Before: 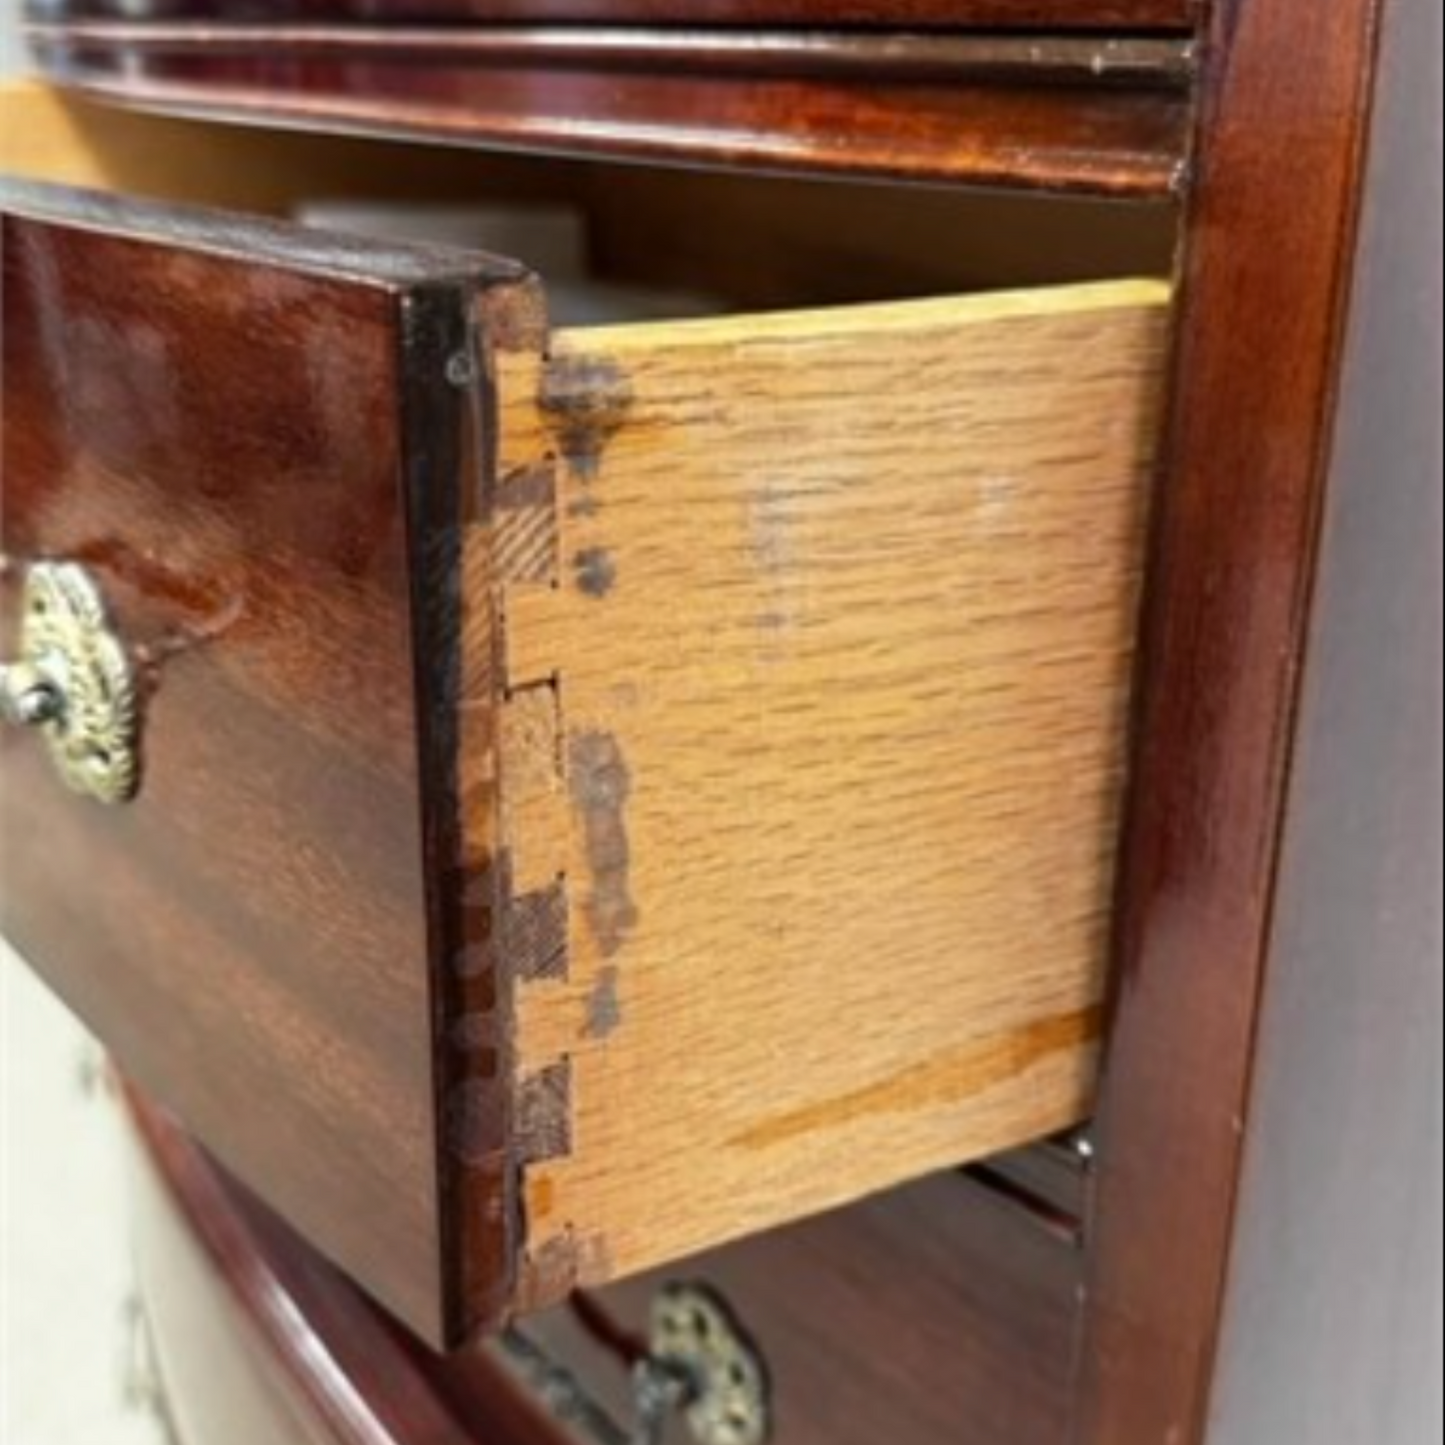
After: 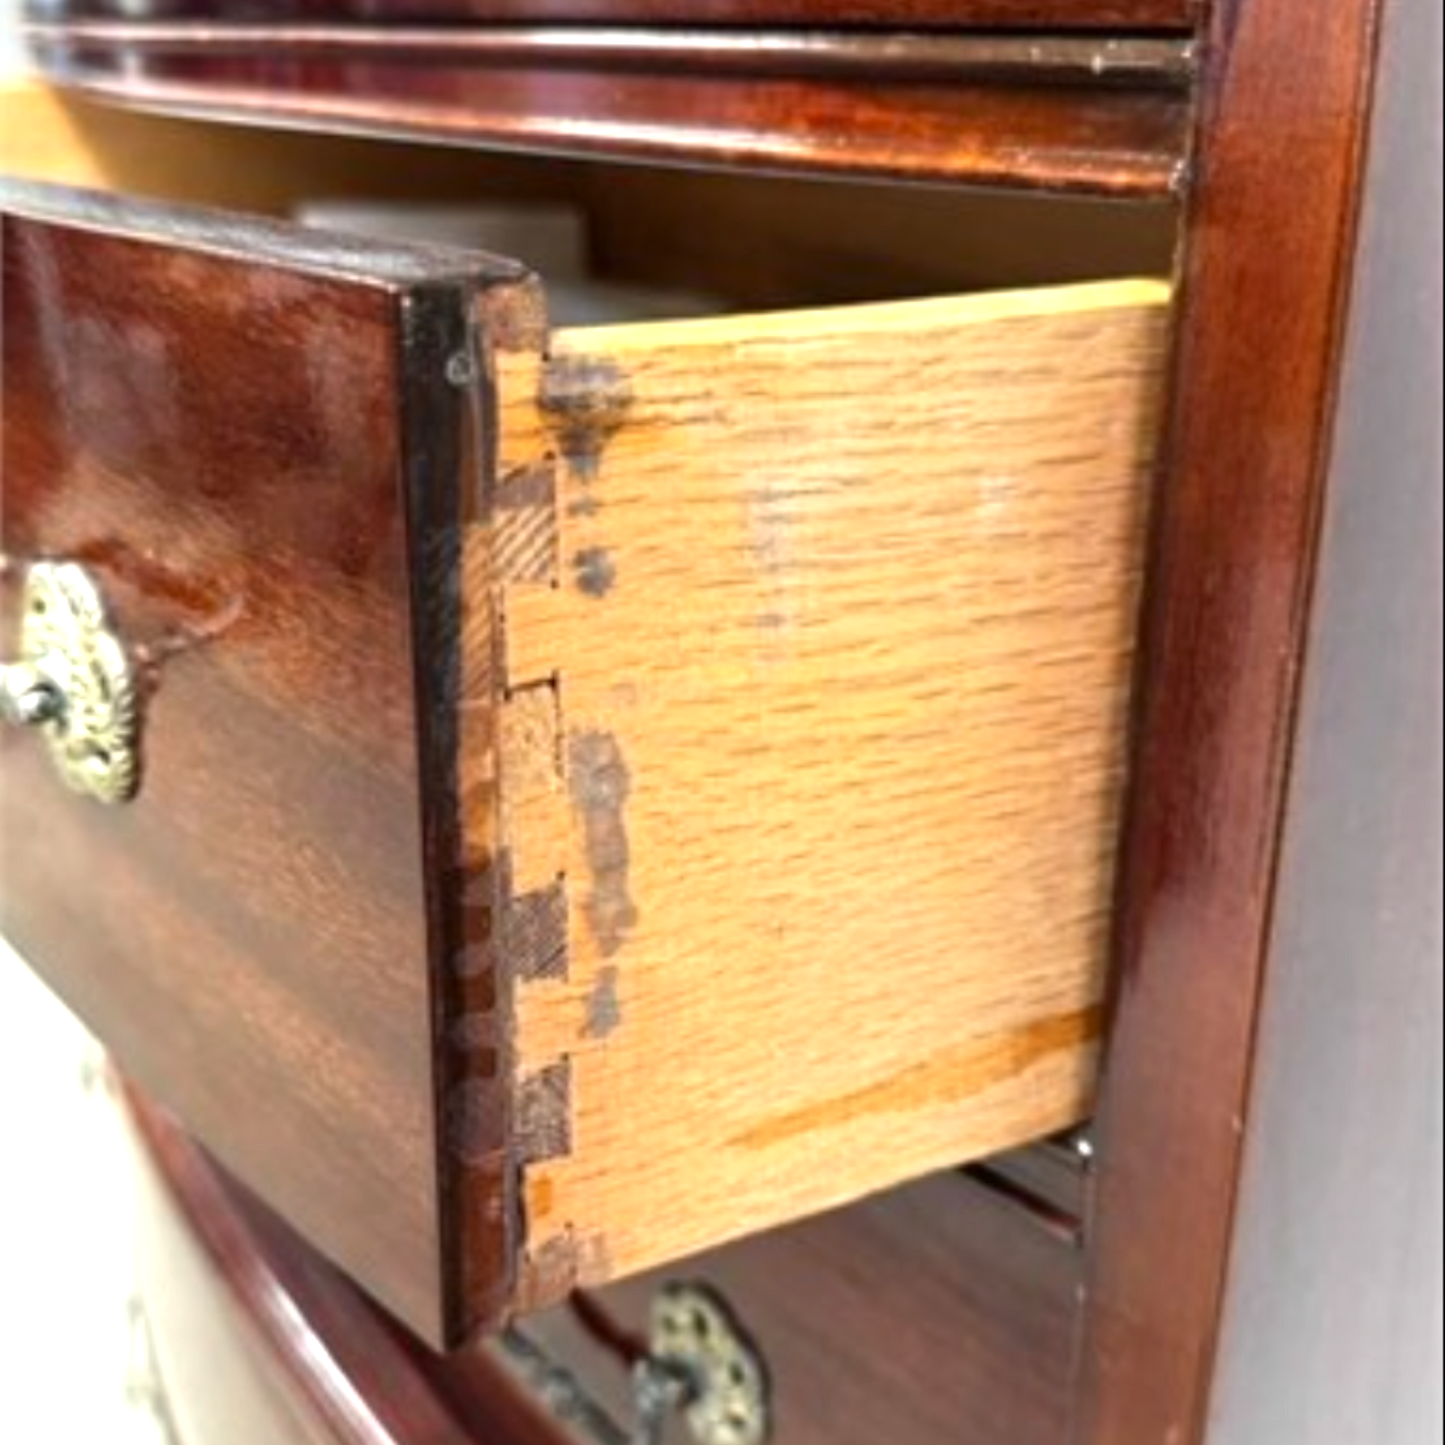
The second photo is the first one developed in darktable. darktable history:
exposure: exposure 0.657 EV, compensate highlight preservation false
